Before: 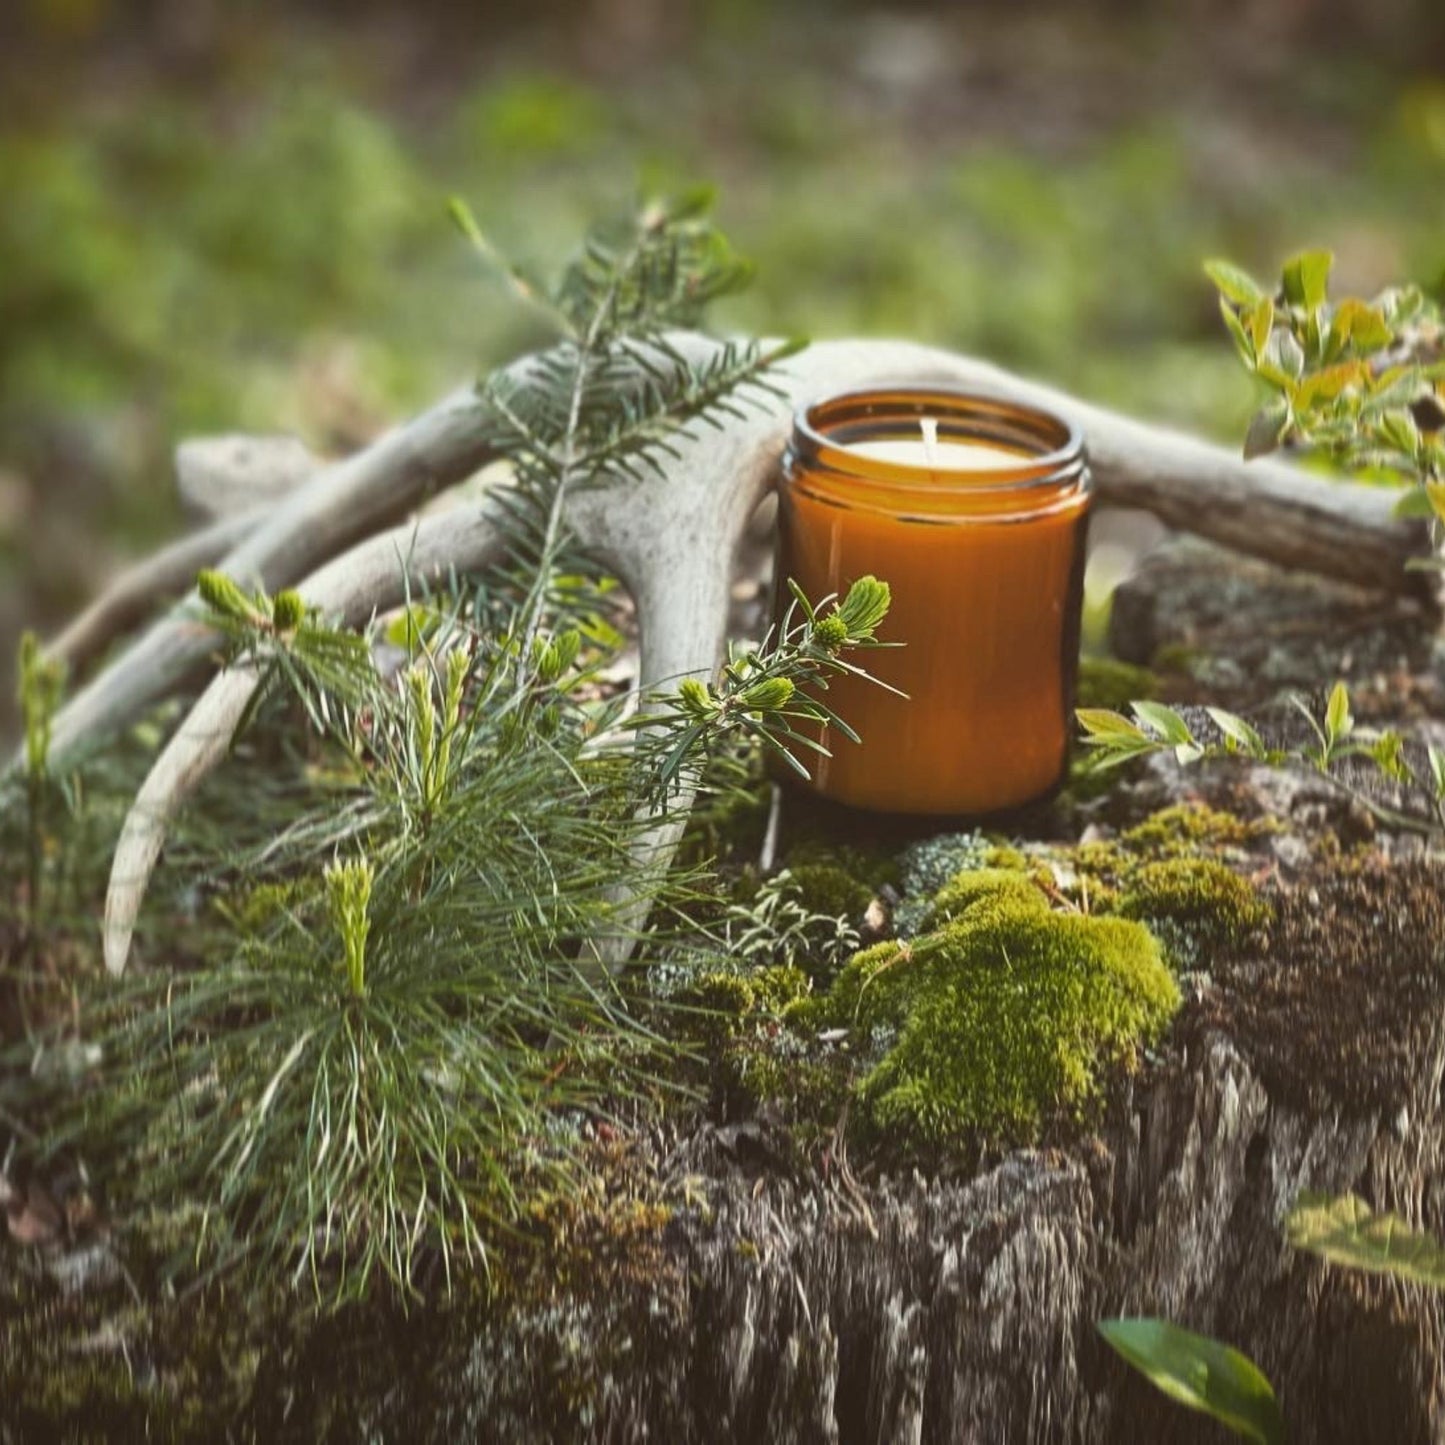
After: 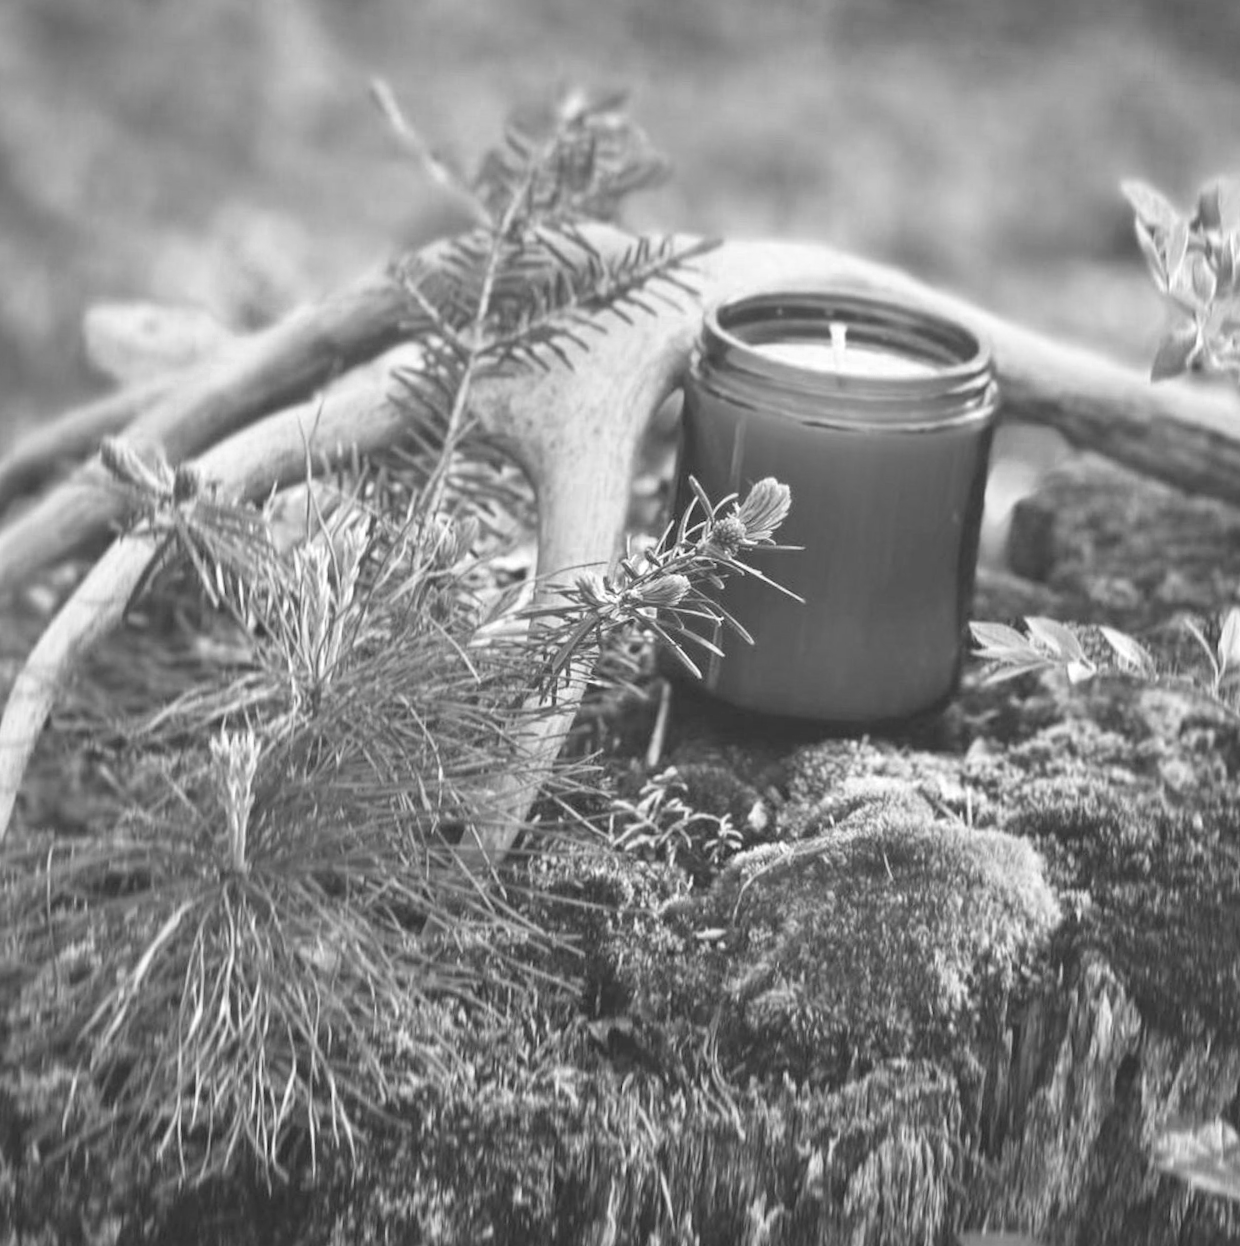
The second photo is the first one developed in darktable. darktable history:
crop and rotate: angle -3.02°, left 5.164%, top 5.192%, right 4.615%, bottom 4.138%
color zones: curves: ch0 [(0.002, 0.593) (0.143, 0.417) (0.285, 0.541) (0.455, 0.289) (0.608, 0.327) (0.727, 0.283) (0.869, 0.571) (1, 0.603)]; ch1 [(0, 0) (0.143, 0) (0.286, 0) (0.429, 0) (0.571, 0) (0.714, 0) (0.857, 0)]
contrast brightness saturation: contrast 0.069, brightness 0.175, saturation 0.413
